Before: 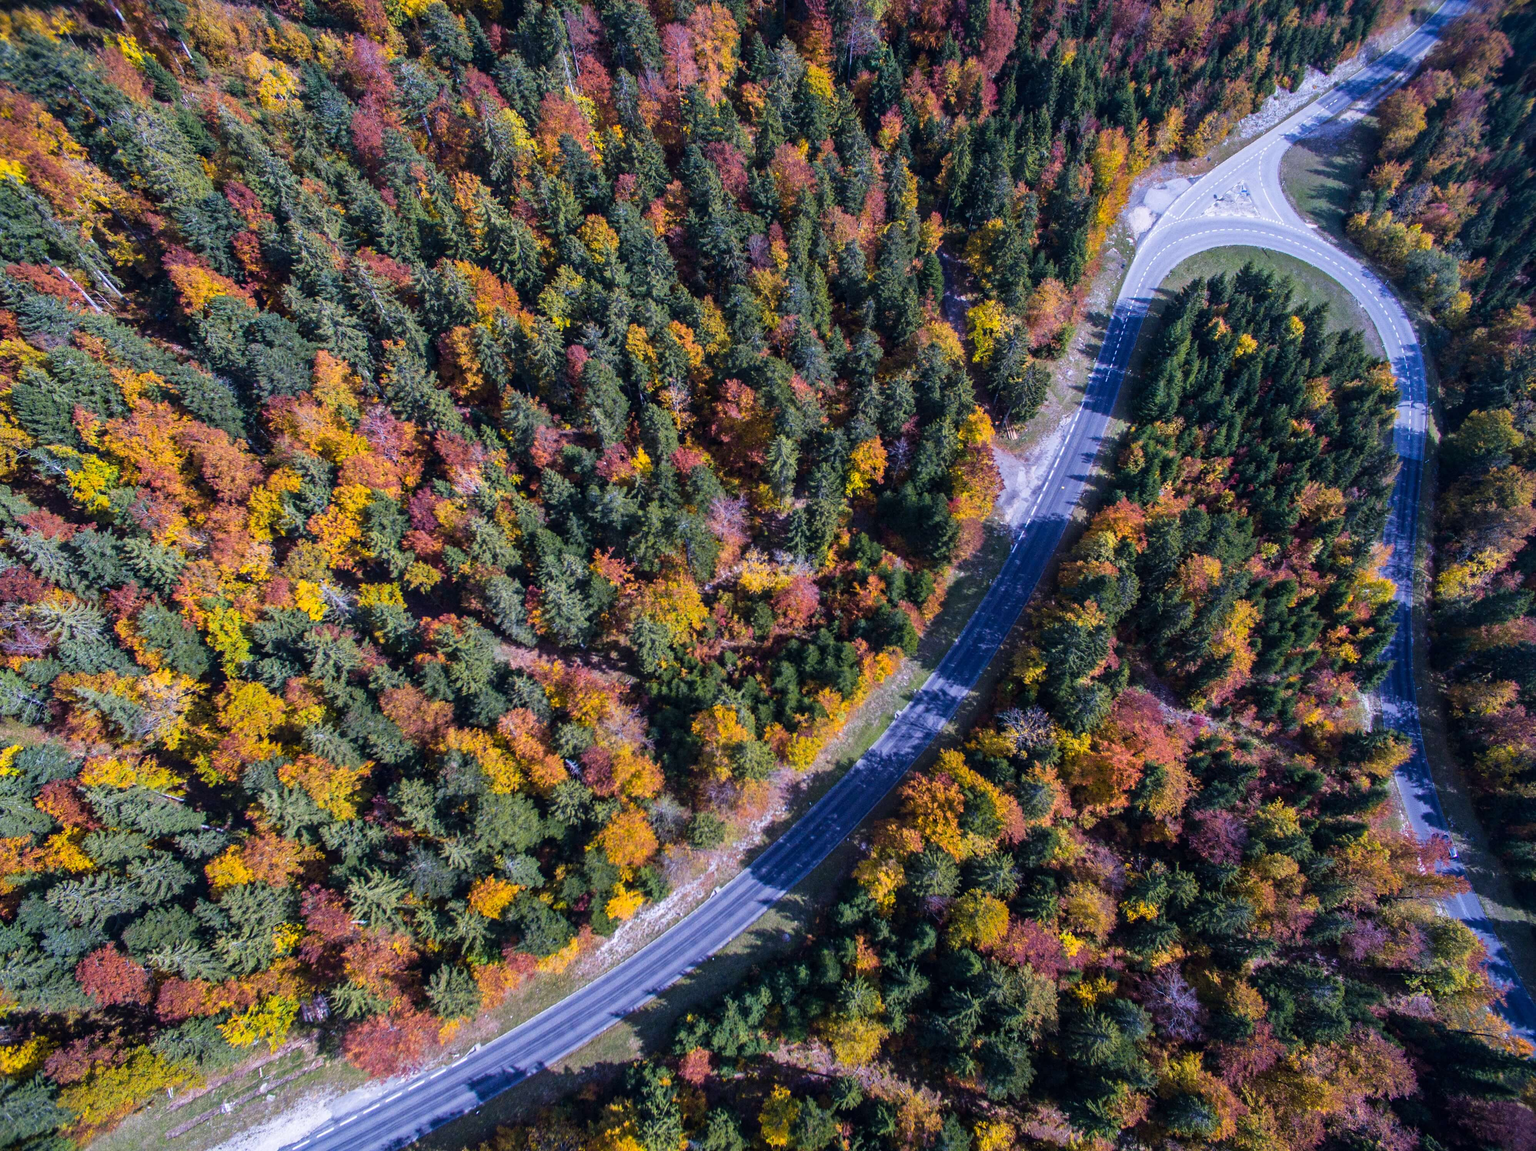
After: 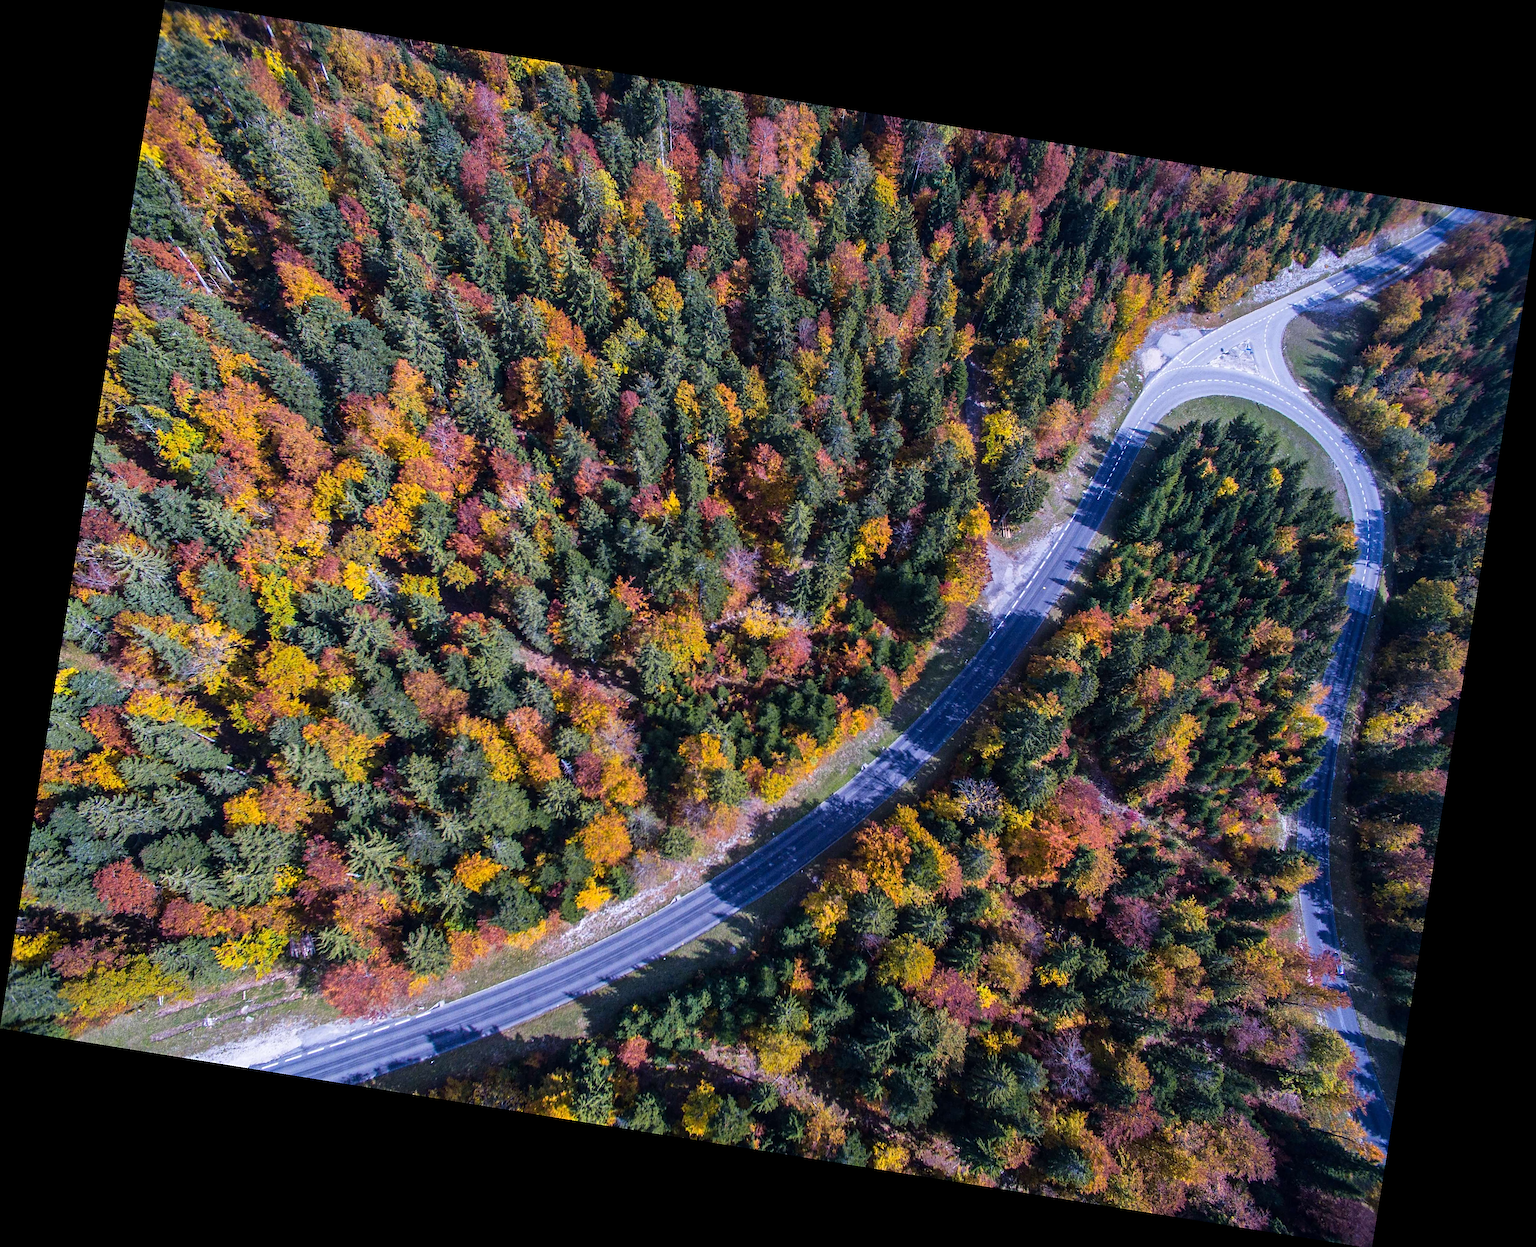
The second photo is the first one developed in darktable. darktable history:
sharpen: on, module defaults
rotate and perspective: rotation 9.12°, automatic cropping off
